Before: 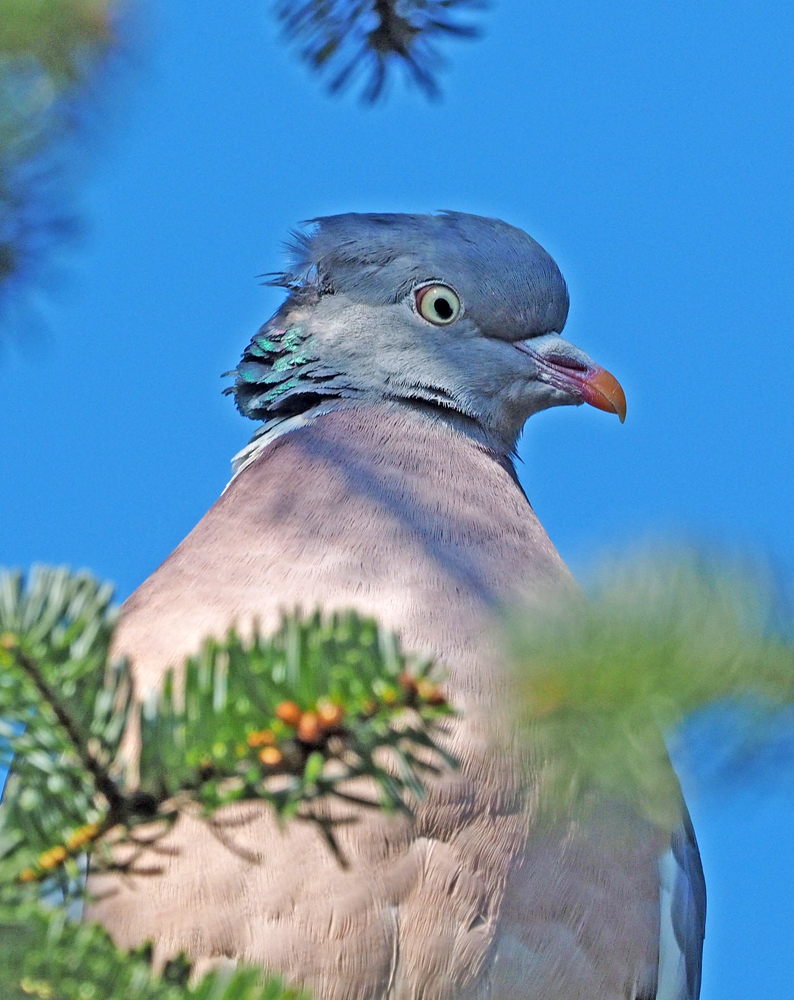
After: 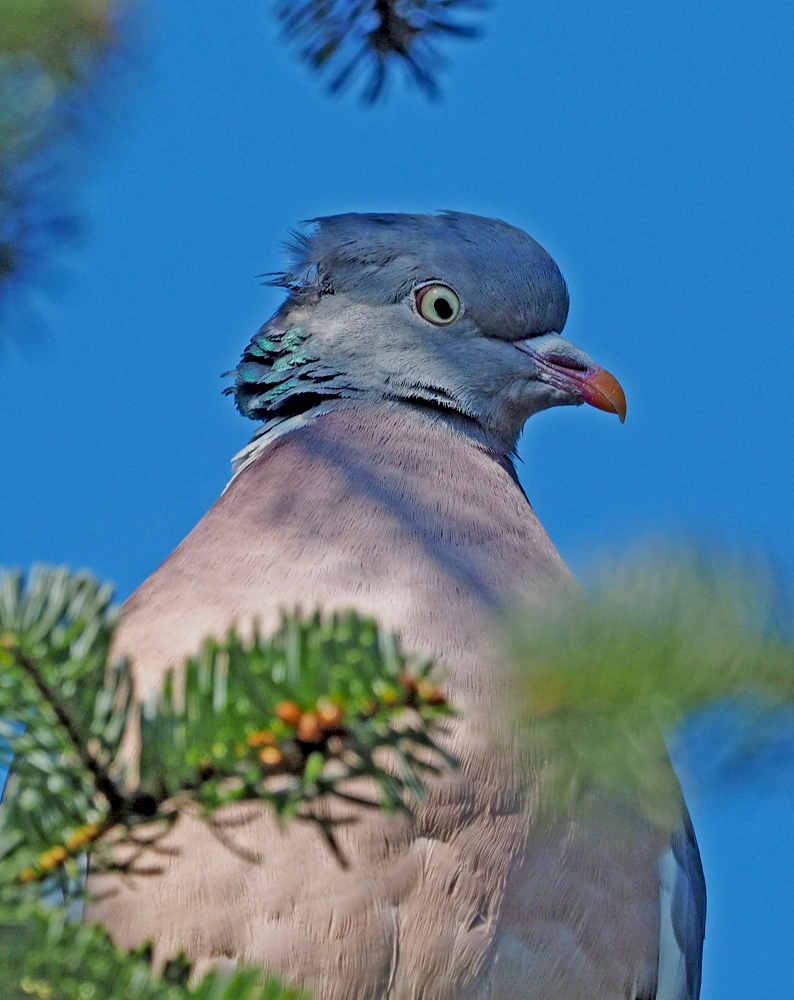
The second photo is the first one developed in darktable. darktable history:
exposure: black level correction 0.011, exposure -0.48 EV, compensate highlight preservation false
